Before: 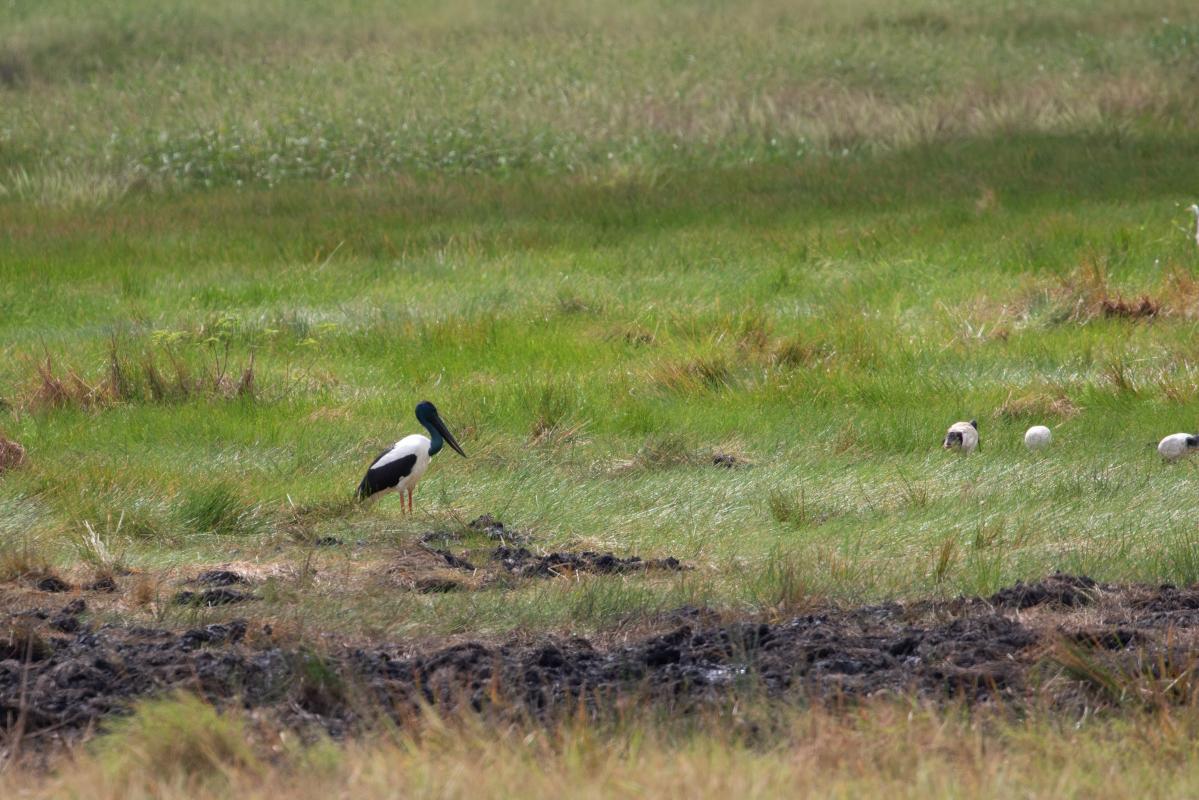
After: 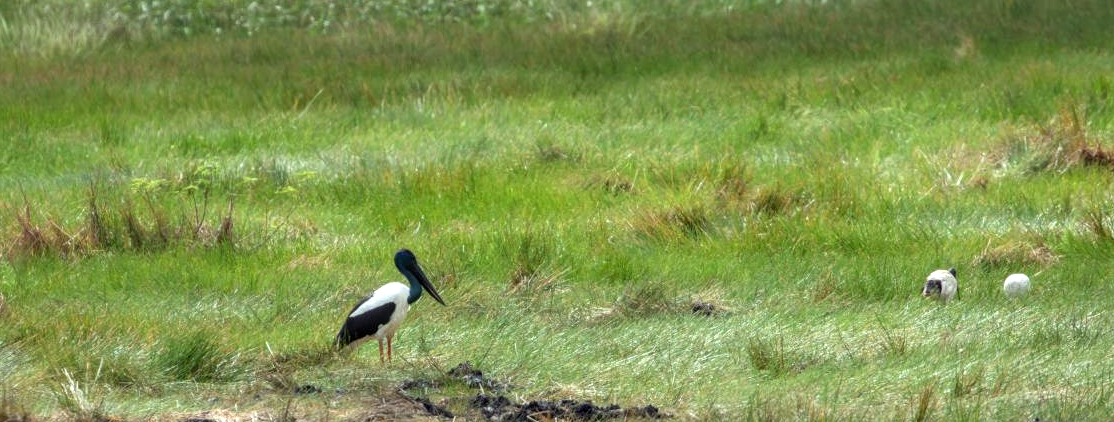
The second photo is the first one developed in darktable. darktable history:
crop: left 1.771%, top 19.099%, right 5.25%, bottom 28.12%
tone equalizer: -8 EV -0.419 EV, -7 EV -0.359 EV, -6 EV -0.311 EV, -5 EV -0.224 EV, -3 EV 0.201 EV, -2 EV 0.328 EV, -1 EV 0.391 EV, +0 EV 0.446 EV
local contrast: detail 130%
color correction: highlights a* -8.29, highlights b* 3.05
